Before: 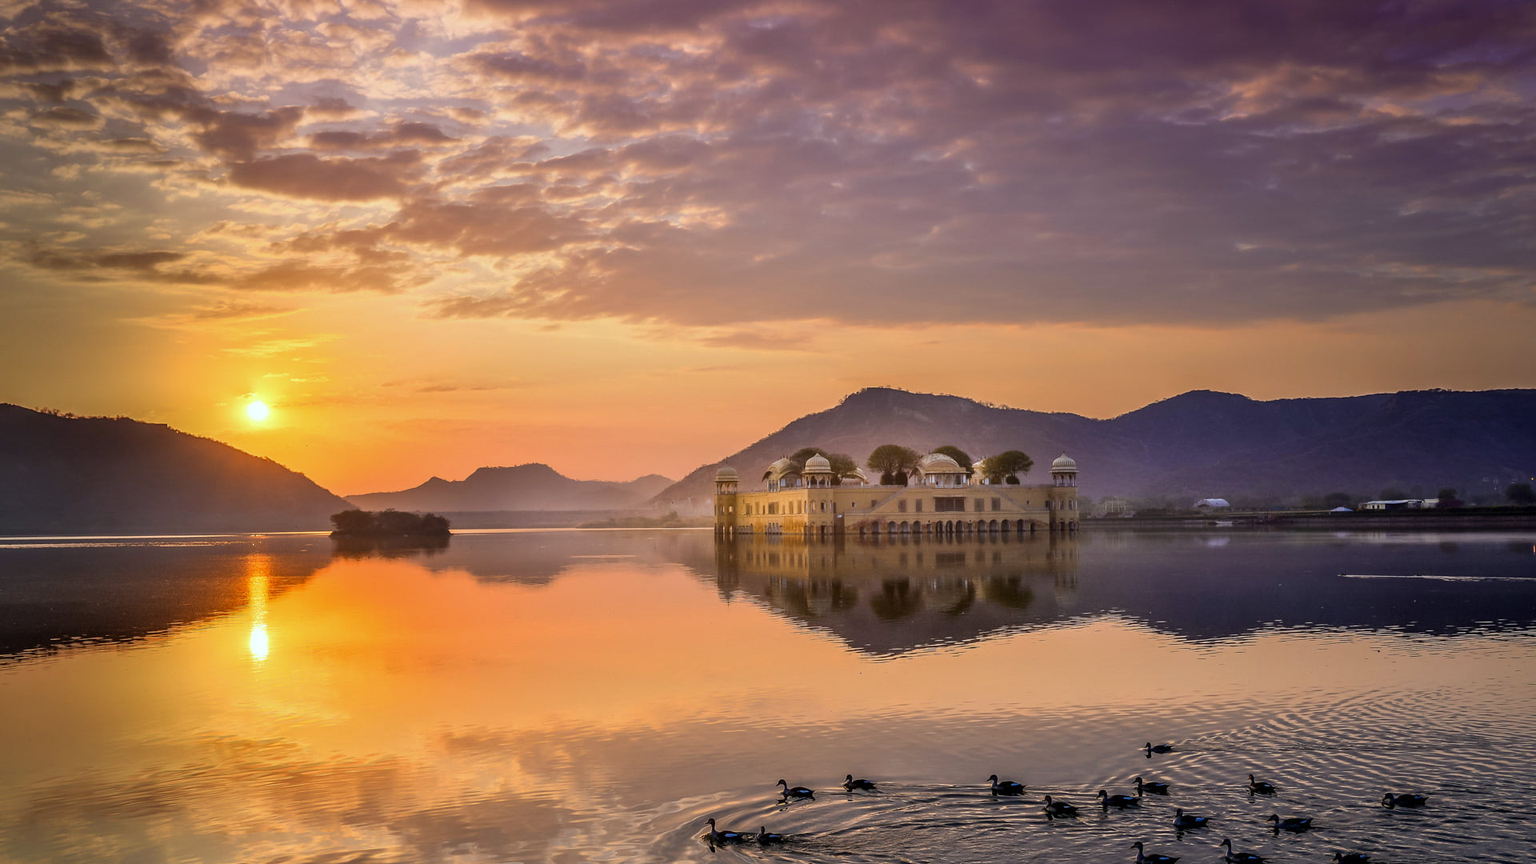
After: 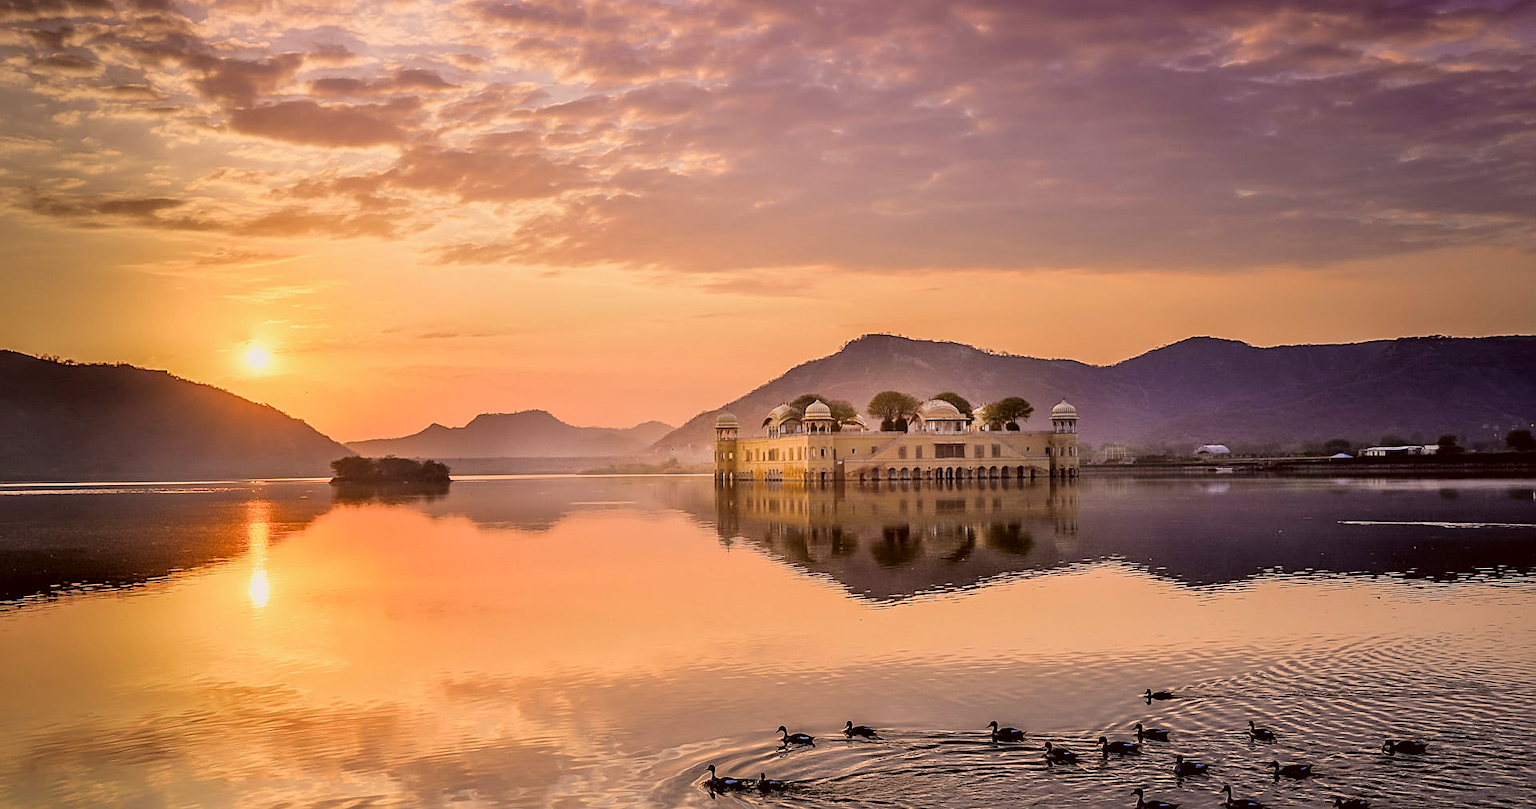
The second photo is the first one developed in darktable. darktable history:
crop and rotate: top 6.25%
filmic rgb: black relative exposure -7.92 EV, white relative exposure 4.13 EV, threshold 3 EV, hardness 4.02, latitude 51.22%, contrast 1.013, shadows ↔ highlights balance 5.35%, color science v5 (2021), contrast in shadows safe, contrast in highlights safe, enable highlight reconstruction true
exposure: black level correction 0.001, exposure 0.5 EV, compensate exposure bias true, compensate highlight preservation false
sharpen: on, module defaults
color correction: highlights a* 6.27, highlights b* 8.19, shadows a* 5.94, shadows b* 7.23, saturation 0.9
